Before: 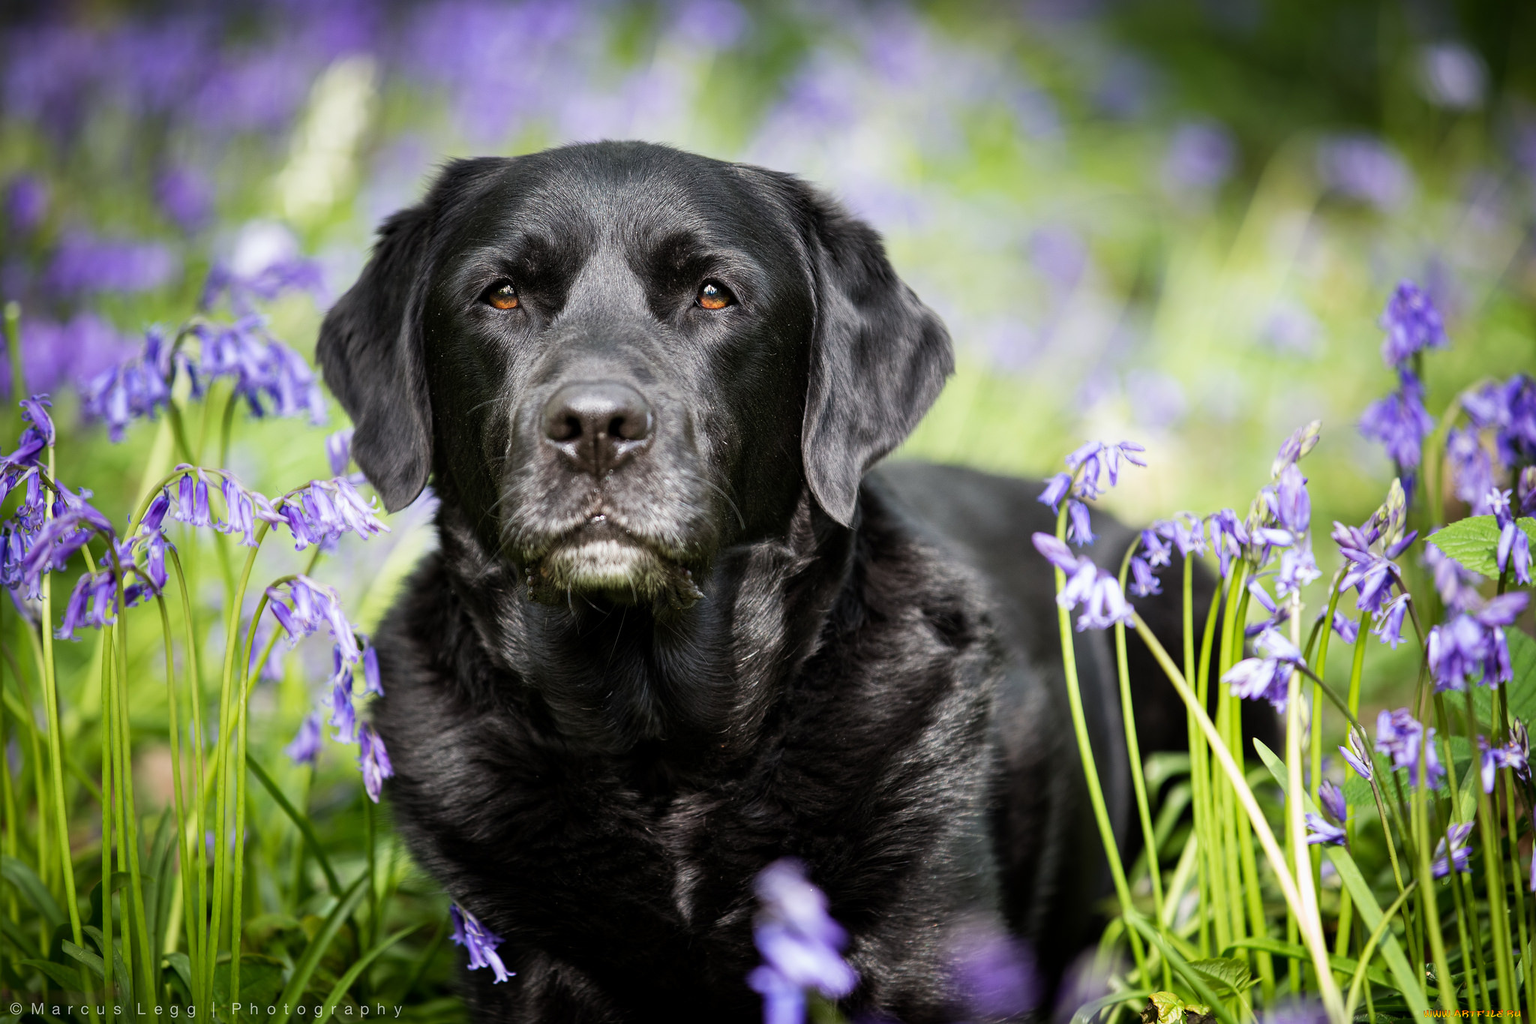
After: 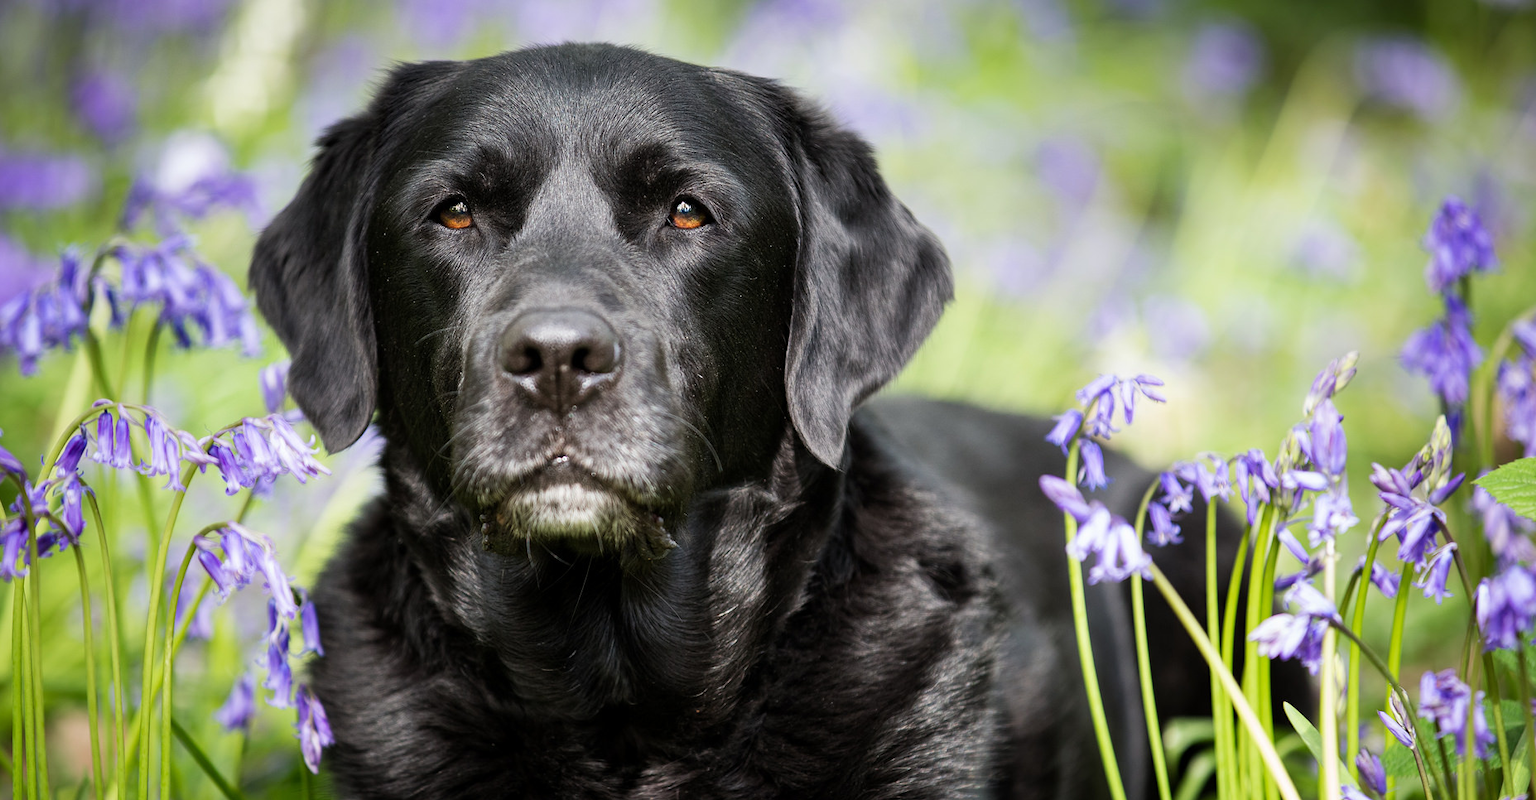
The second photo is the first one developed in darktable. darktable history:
crop: left 5.91%, top 9.996%, right 3.503%, bottom 19.101%
